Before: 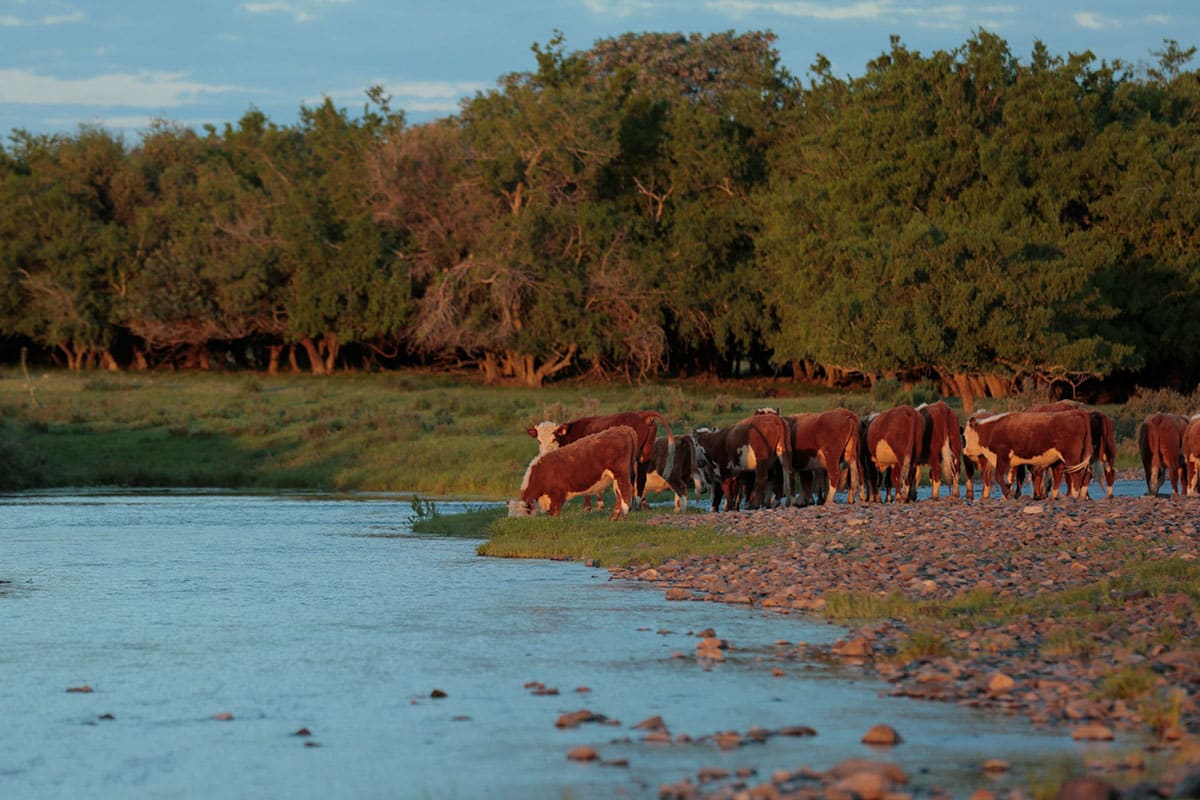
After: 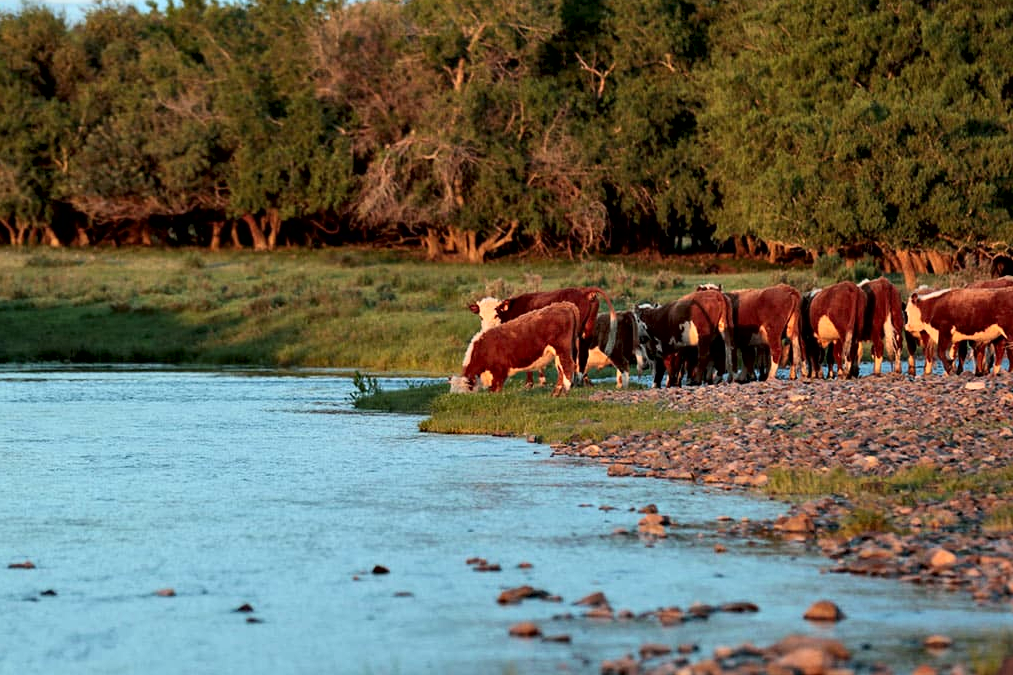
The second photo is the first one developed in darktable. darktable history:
contrast equalizer: y [[0.601, 0.6, 0.598, 0.598, 0.6, 0.601], [0.5 ×6], [0.5 ×6], [0 ×6], [0 ×6]]
contrast brightness saturation: contrast 0.2, brightness 0.16, saturation 0.22
crop and rotate: left 4.842%, top 15.51%, right 10.668%
